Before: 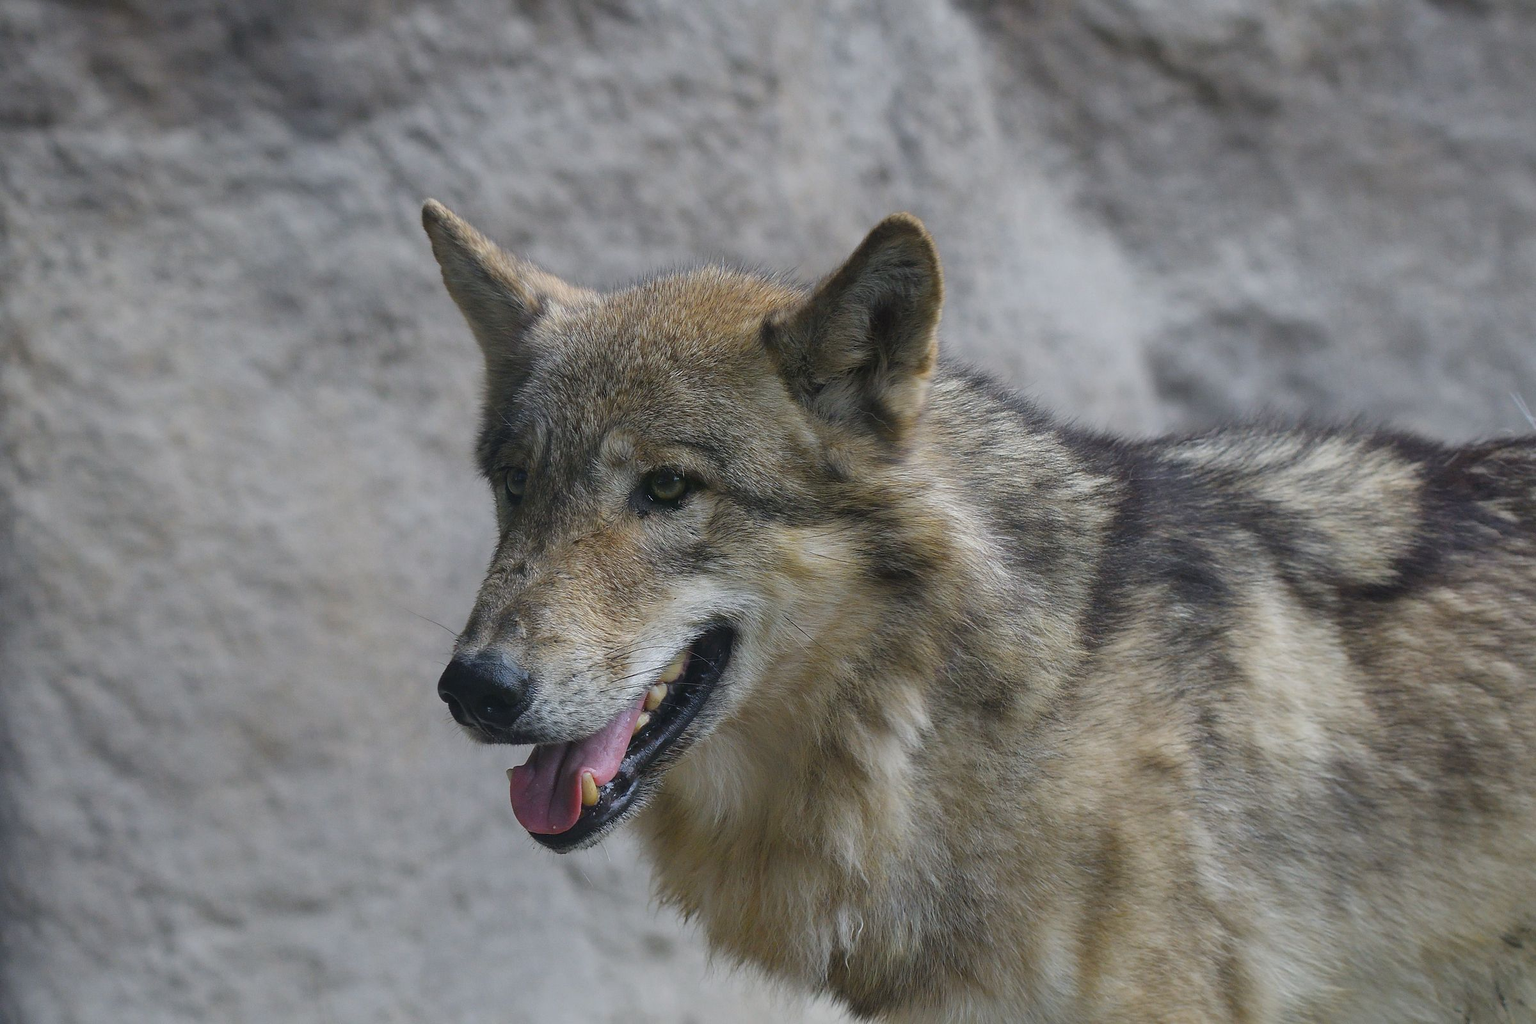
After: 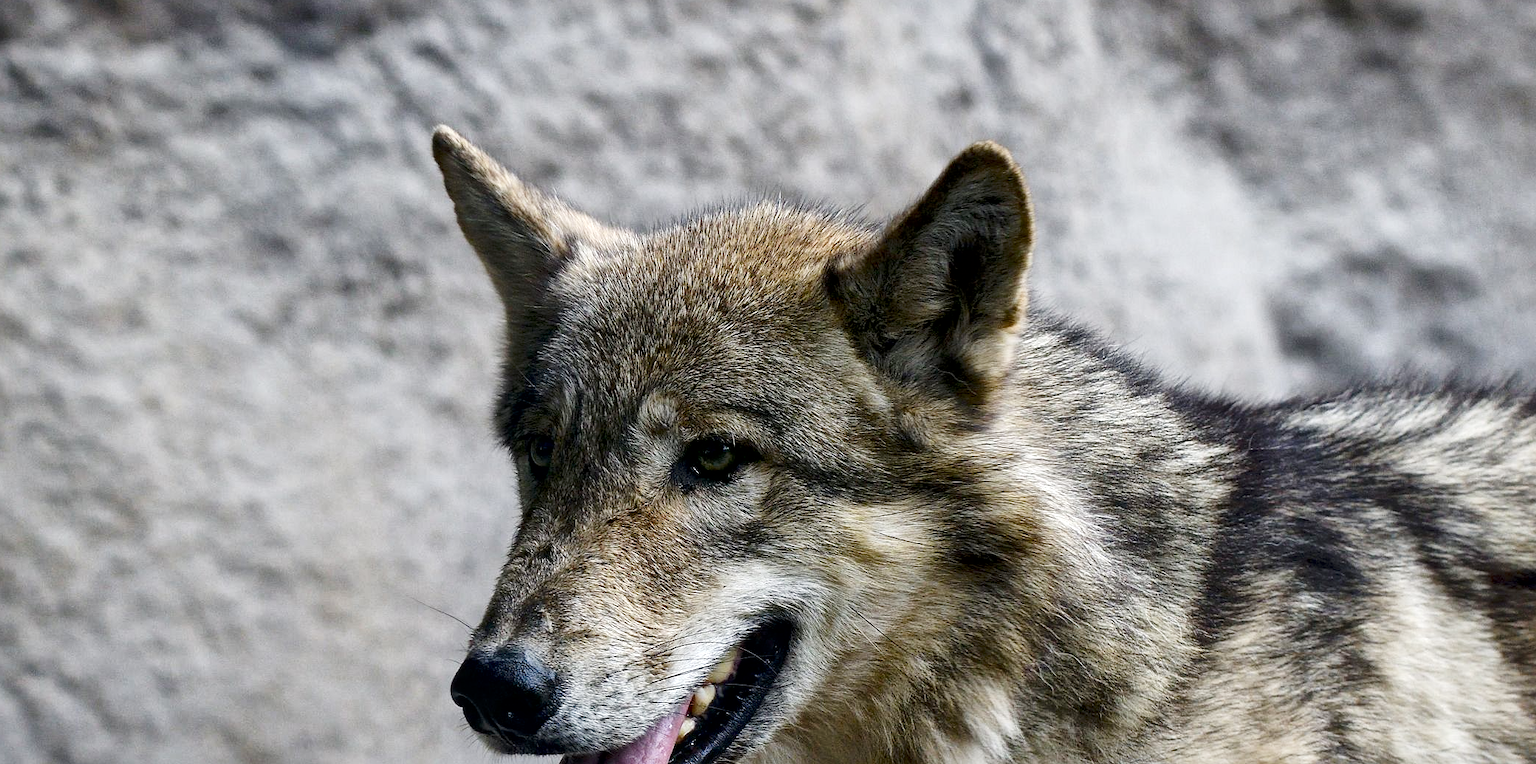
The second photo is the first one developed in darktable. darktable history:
local contrast: mode bilateral grid, contrast 20, coarseness 21, detail 150%, midtone range 0.2
crop: left 3.125%, top 8.867%, right 9.671%, bottom 26.422%
tone equalizer: -8 EV -1.12 EV, -7 EV -1.04 EV, -6 EV -0.861 EV, -5 EV -0.603 EV, -3 EV 0.575 EV, -2 EV 0.859 EV, -1 EV 1.01 EV, +0 EV 1.06 EV, edges refinement/feathering 500, mask exposure compensation -1.57 EV, preserve details no
tone curve: curves: ch0 [(0, 0) (0.118, 0.034) (0.182, 0.124) (0.265, 0.214) (0.504, 0.508) (0.783, 0.825) (1, 1)], preserve colors none
color balance rgb: power › hue 329.8°, perceptual saturation grading › global saturation 20%, perceptual saturation grading › highlights -49.76%, perceptual saturation grading › shadows 24.67%, global vibrance -8.292%, contrast -13.324%, saturation formula JzAzBz (2021)
